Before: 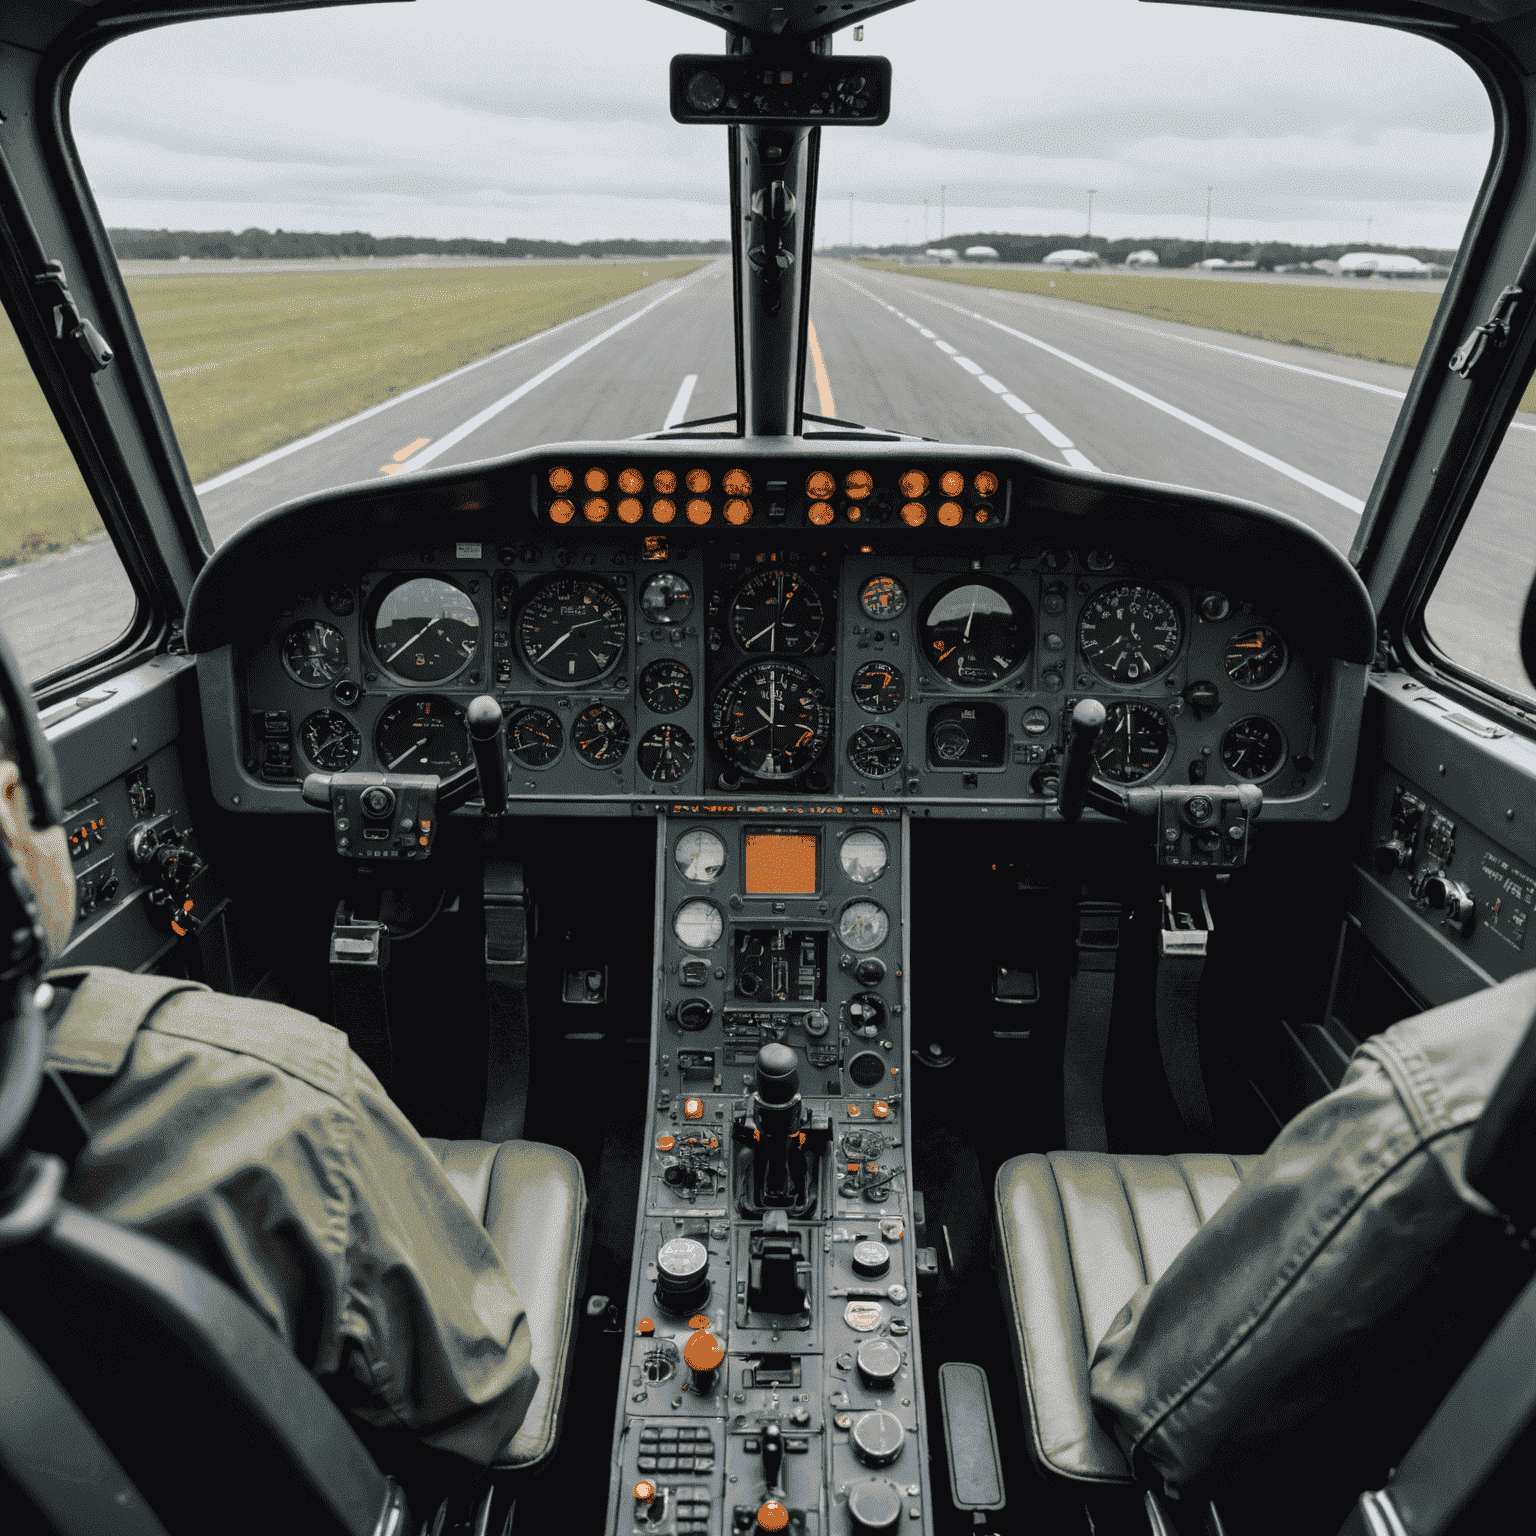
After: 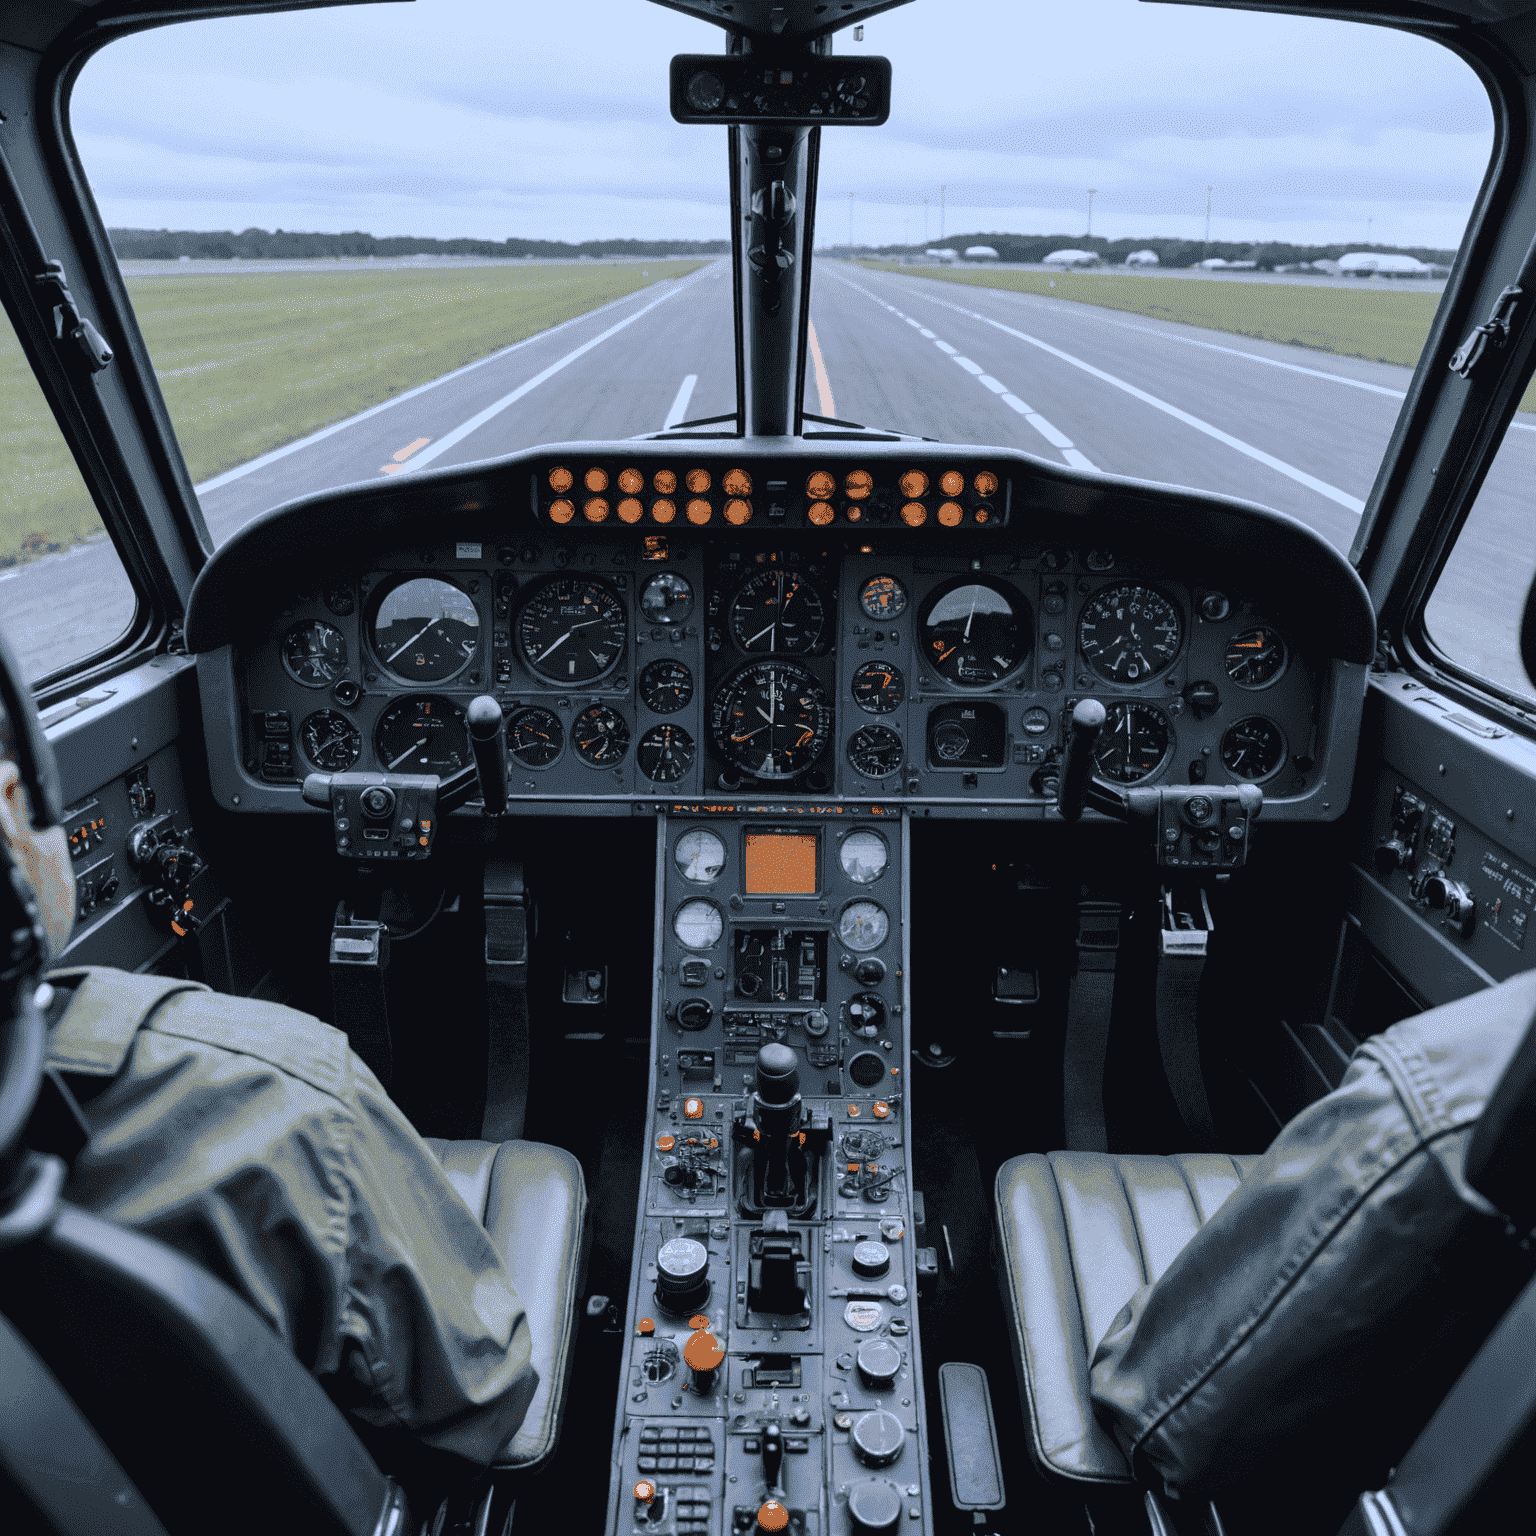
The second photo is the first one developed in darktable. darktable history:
white balance: red 0.974, blue 1.044
color calibration: illuminant as shot in camera, x 0.37, y 0.382, temperature 4313.32 K
